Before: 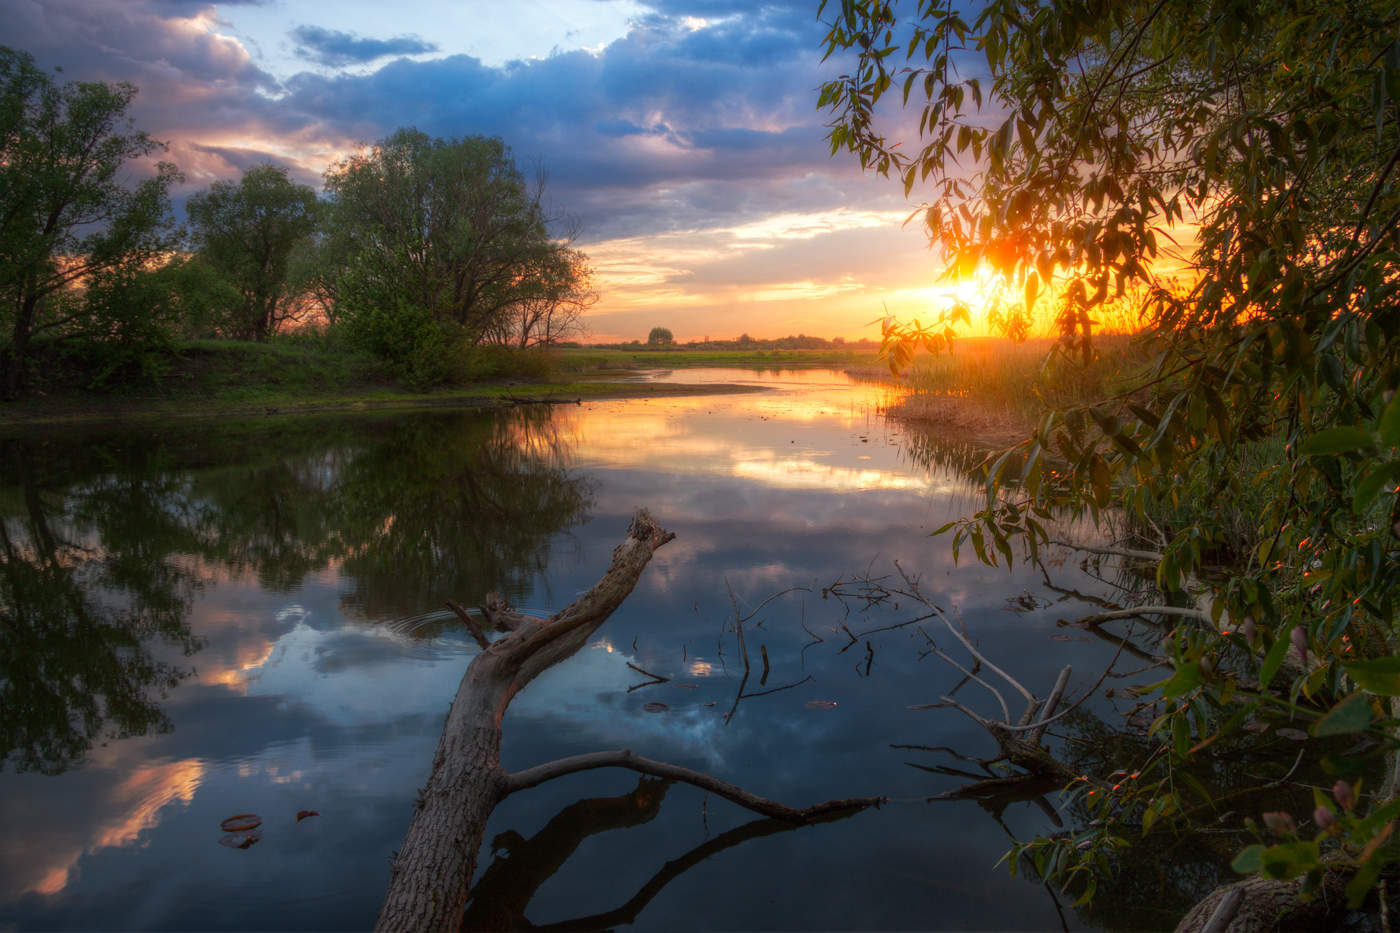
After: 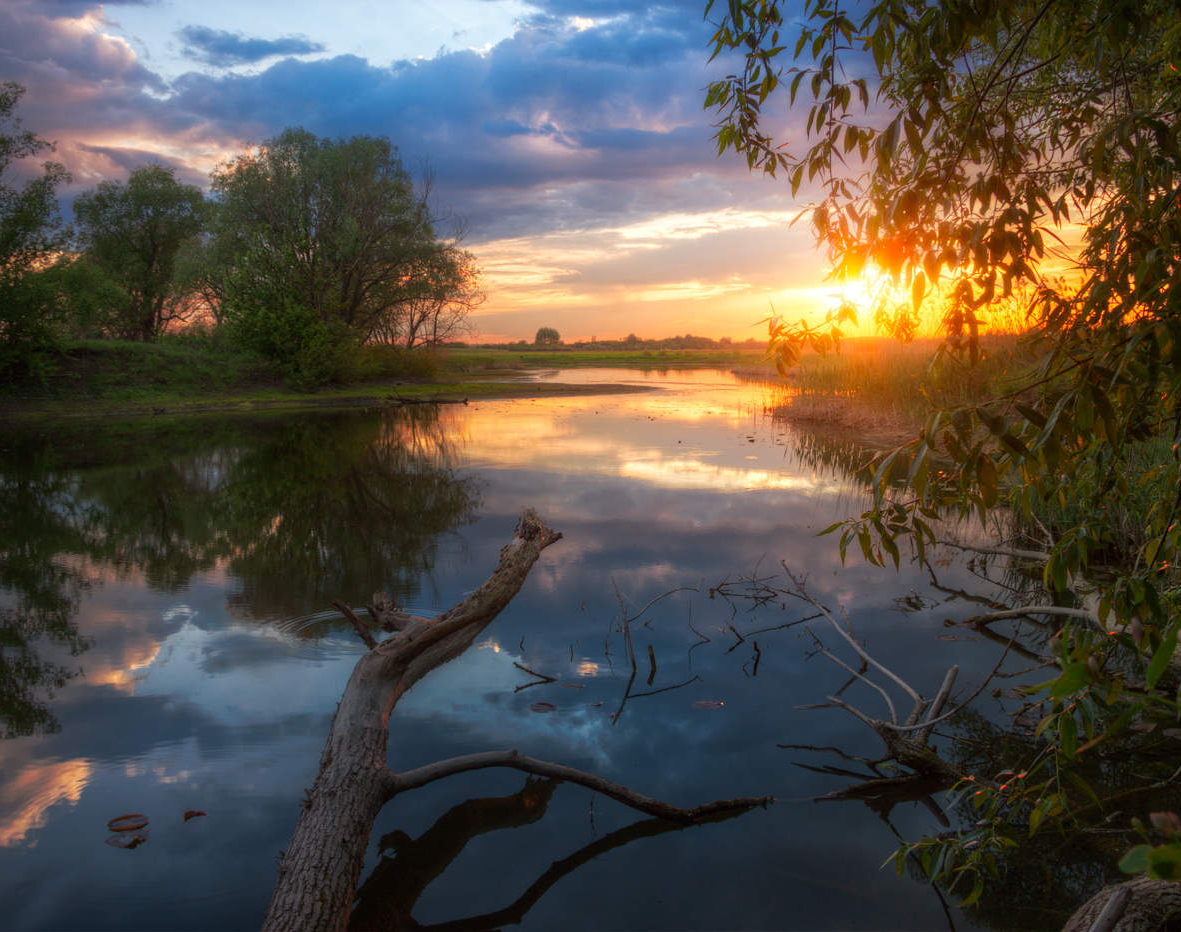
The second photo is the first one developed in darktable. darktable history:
crop: left 8.077%, right 7.511%
